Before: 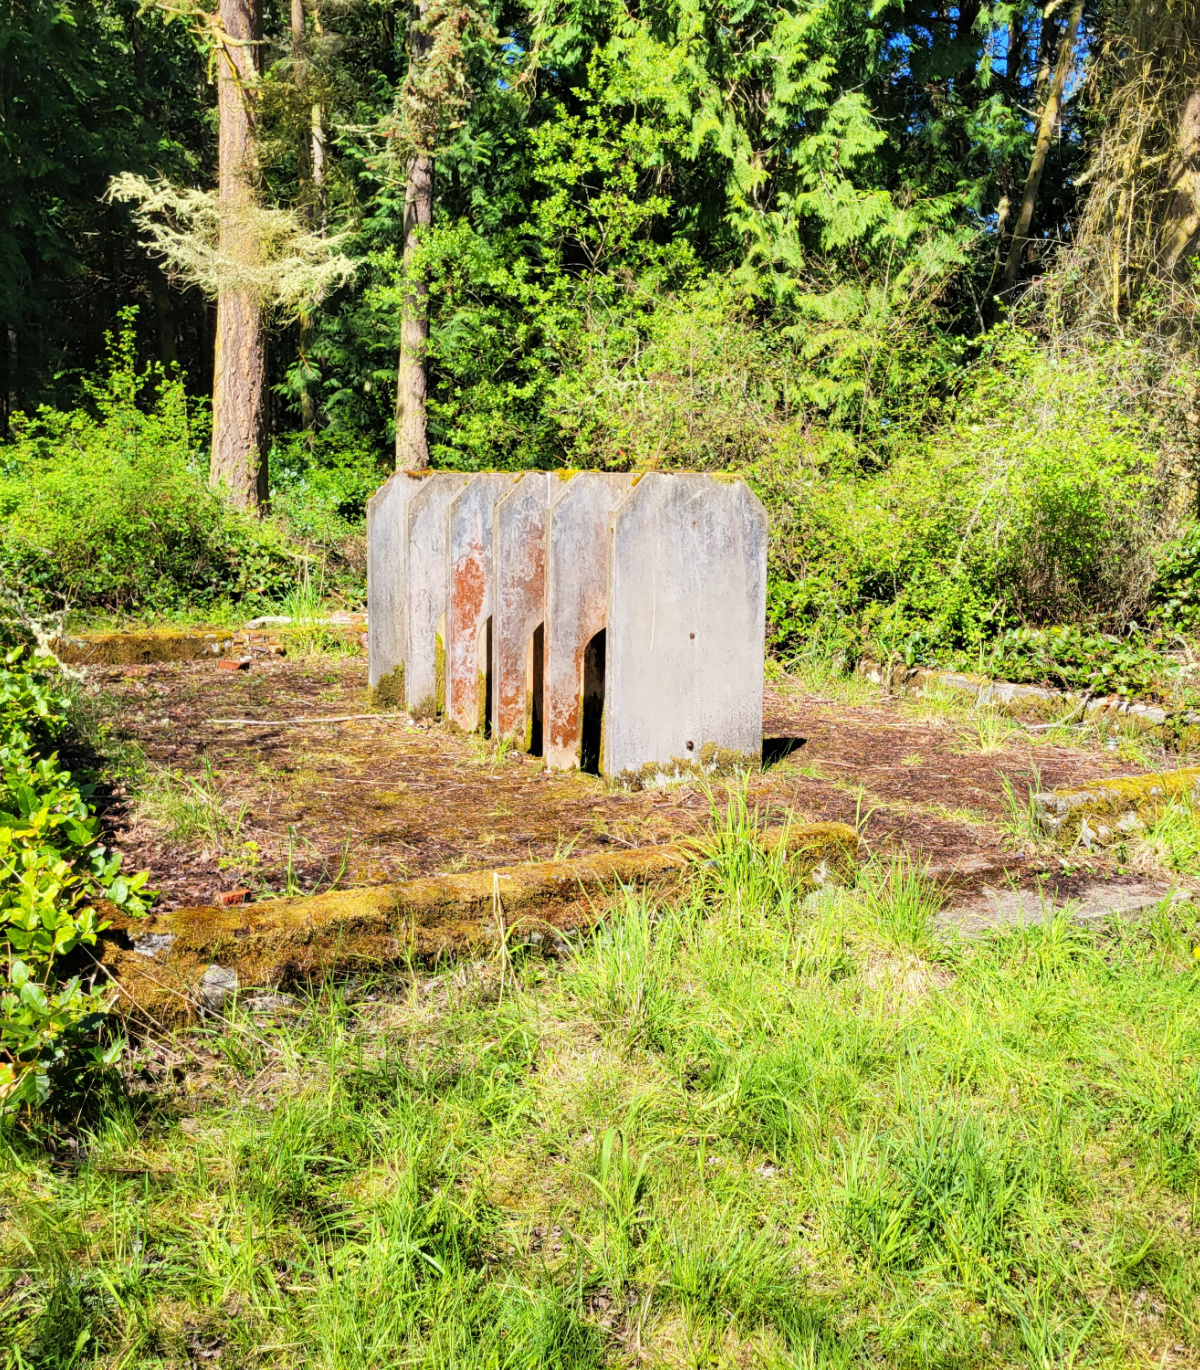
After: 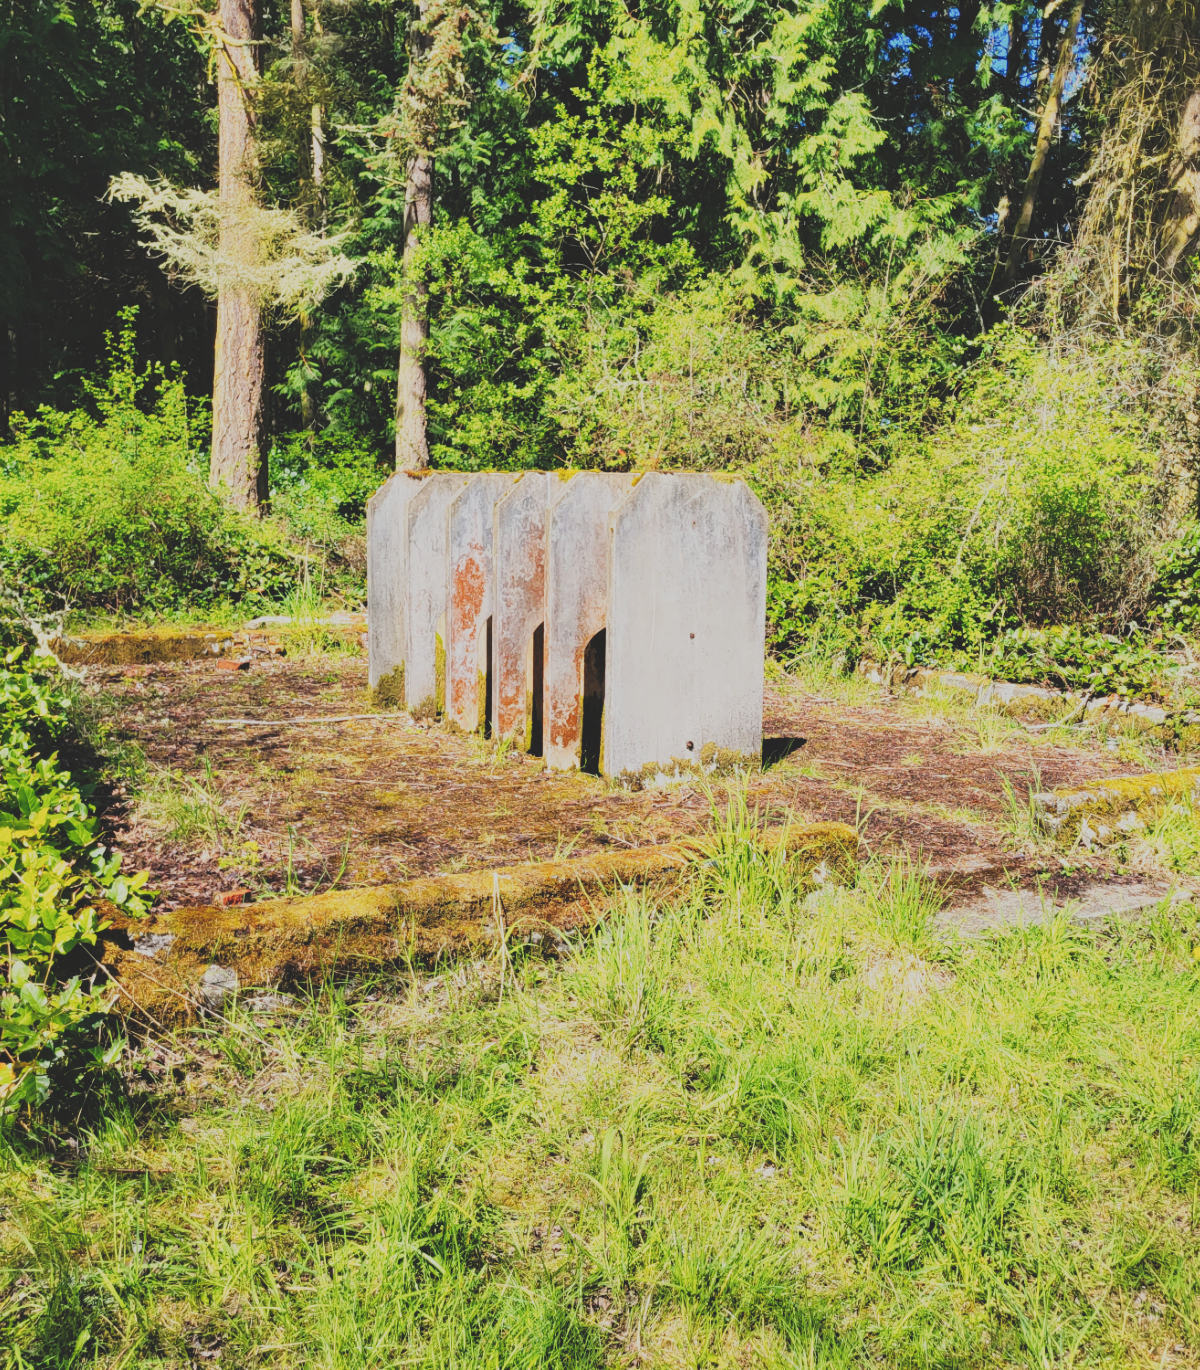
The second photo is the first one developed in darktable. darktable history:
tone curve: curves: ch0 [(0, 0.148) (0.191, 0.225) (0.712, 0.695) (0.864, 0.797) (1, 0.839)], preserve colors none
